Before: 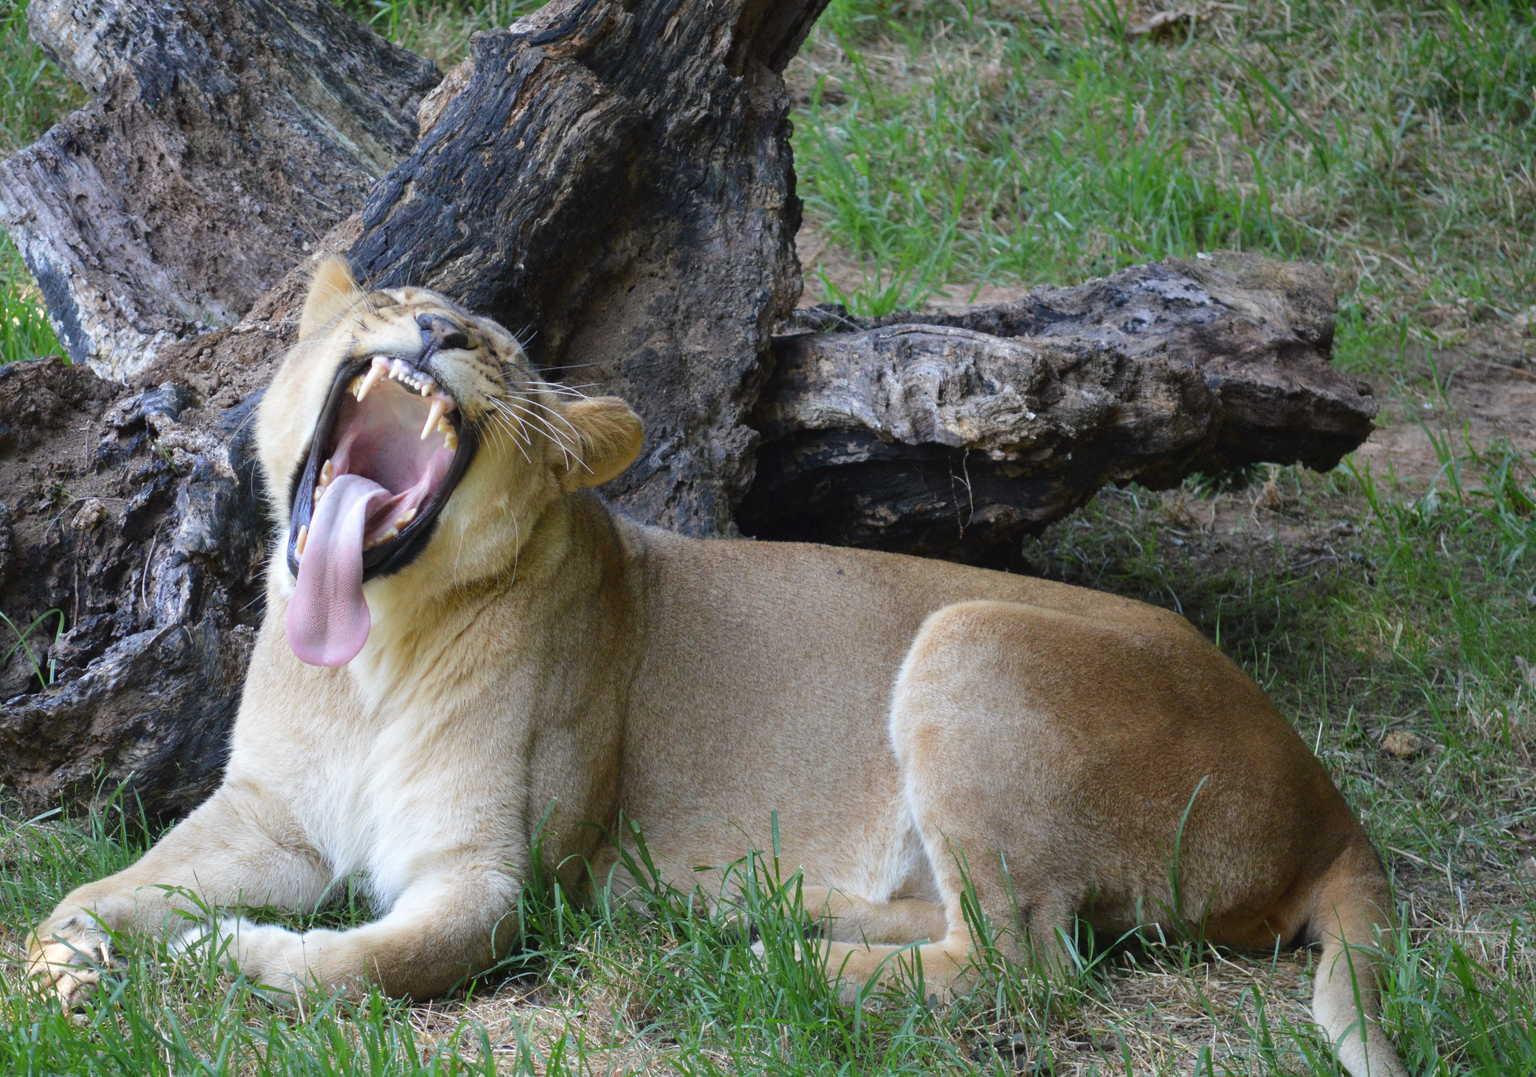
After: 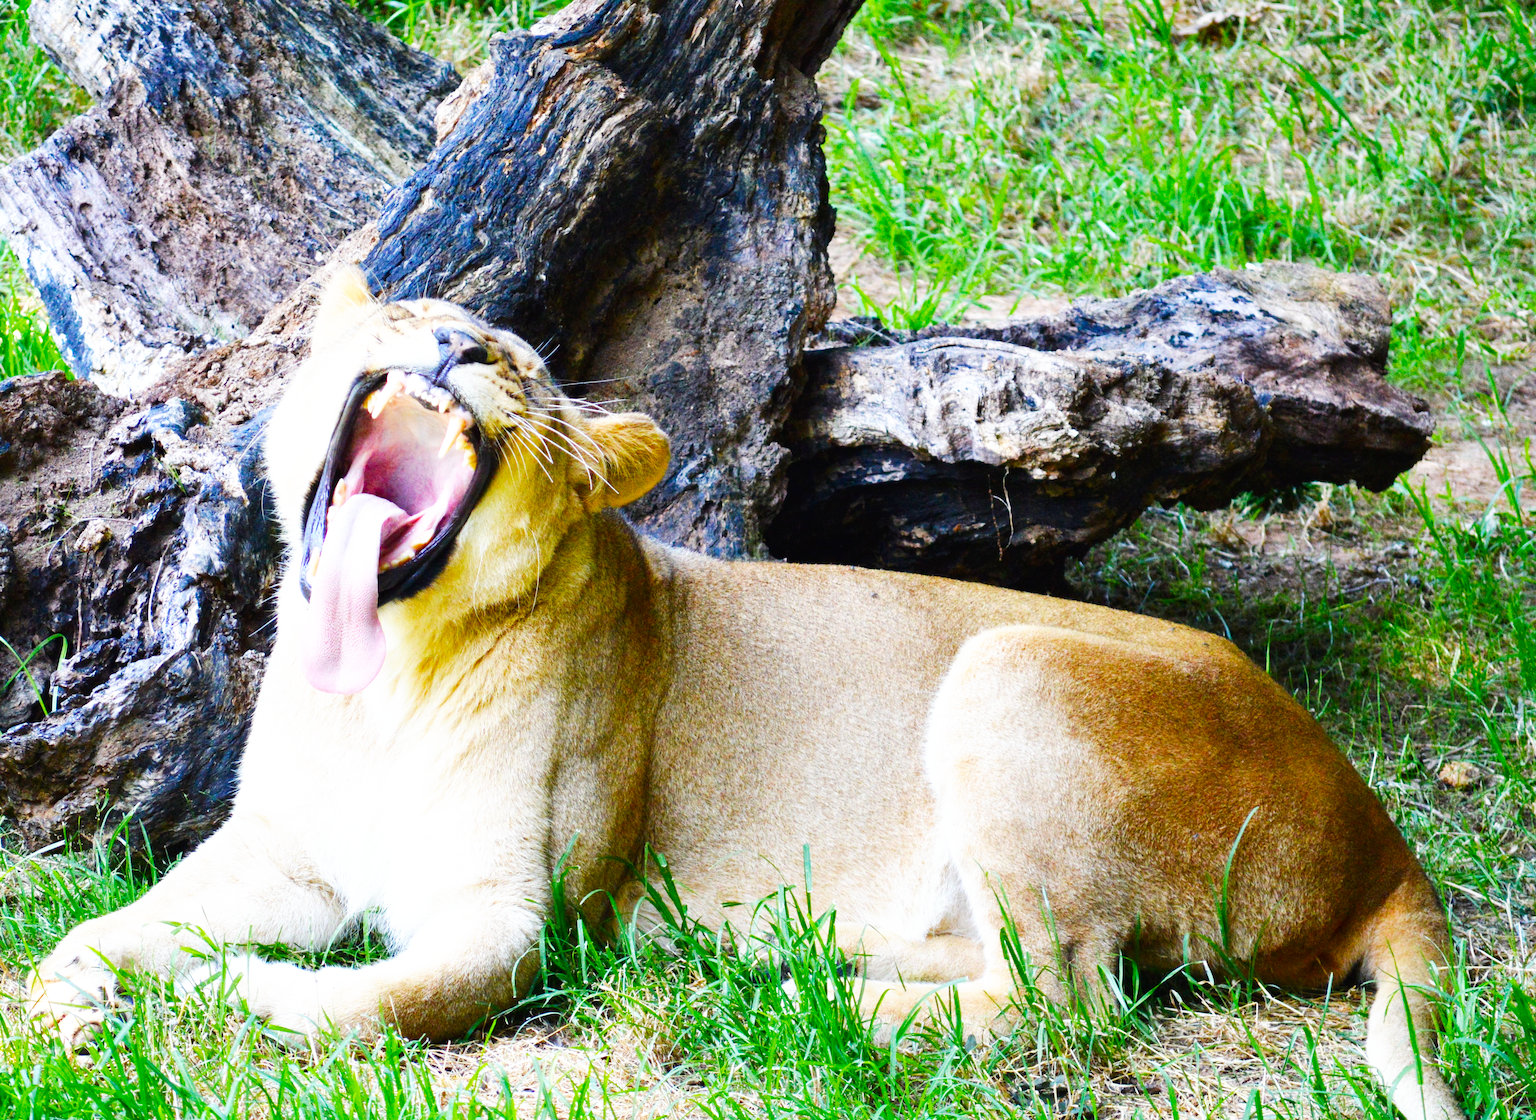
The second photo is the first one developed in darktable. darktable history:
color balance rgb: linear chroma grading › global chroma 8.803%, perceptual saturation grading › global saturation 20%, perceptual saturation grading › highlights -24.793%, perceptual saturation grading › shadows 49.352%, perceptual brilliance grading › global brilliance 1.889%, perceptual brilliance grading › highlights 8.33%, perceptual brilliance grading › shadows -4.455%
crop: right 3.909%, bottom 0.039%
base curve: curves: ch0 [(0, 0) (0.007, 0.004) (0.027, 0.03) (0.046, 0.07) (0.207, 0.54) (0.442, 0.872) (0.673, 0.972) (1, 1)], preserve colors none
